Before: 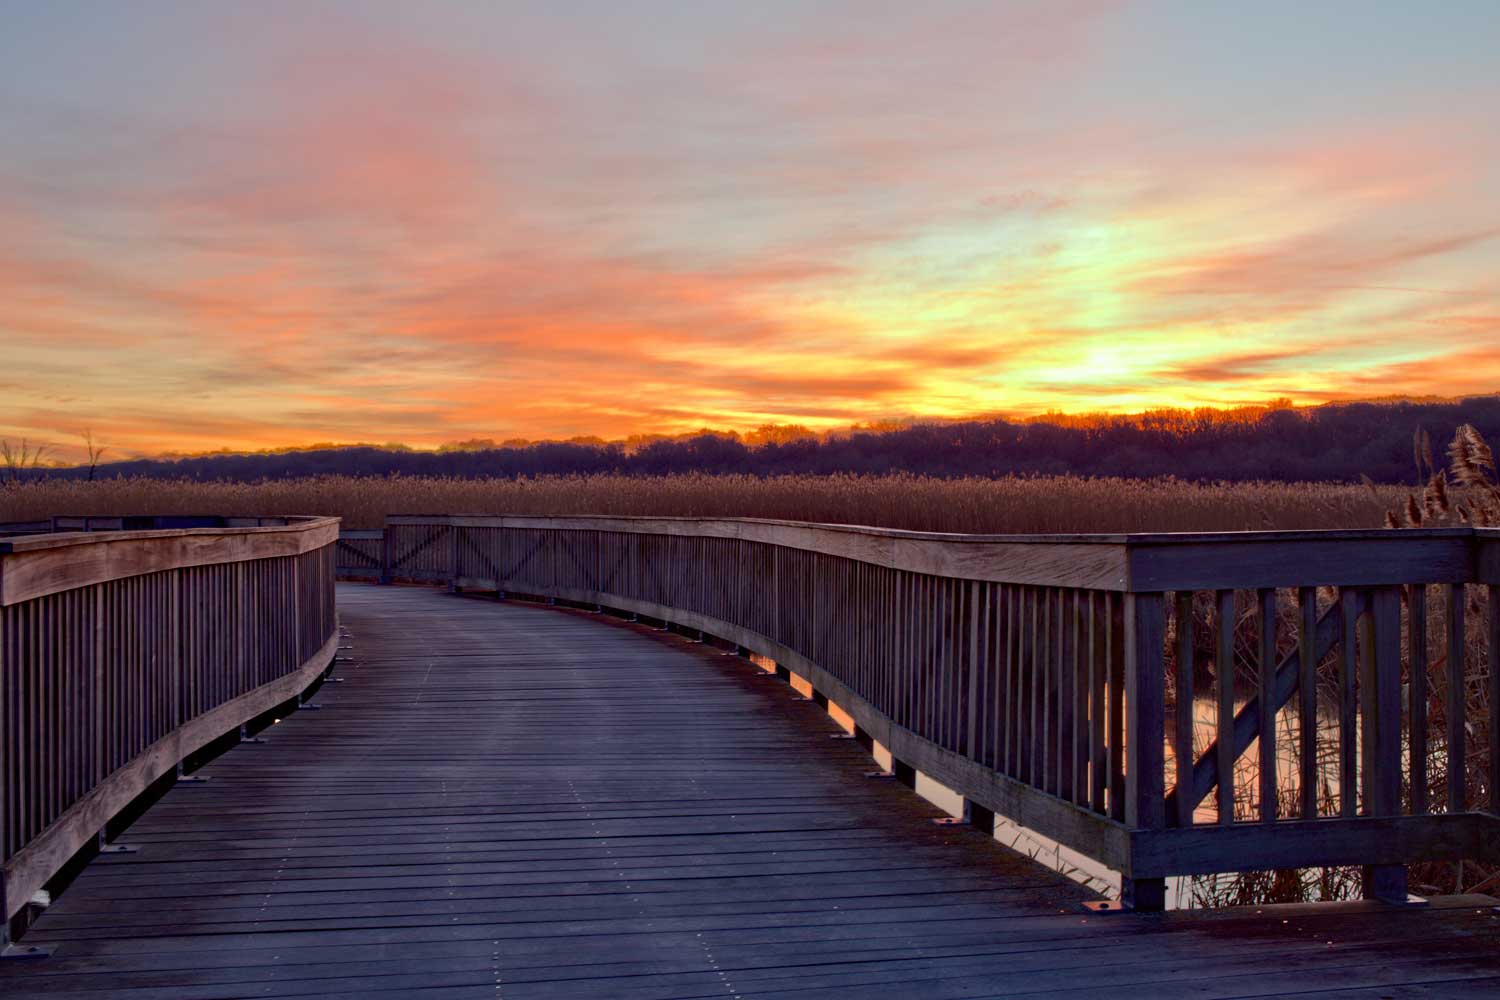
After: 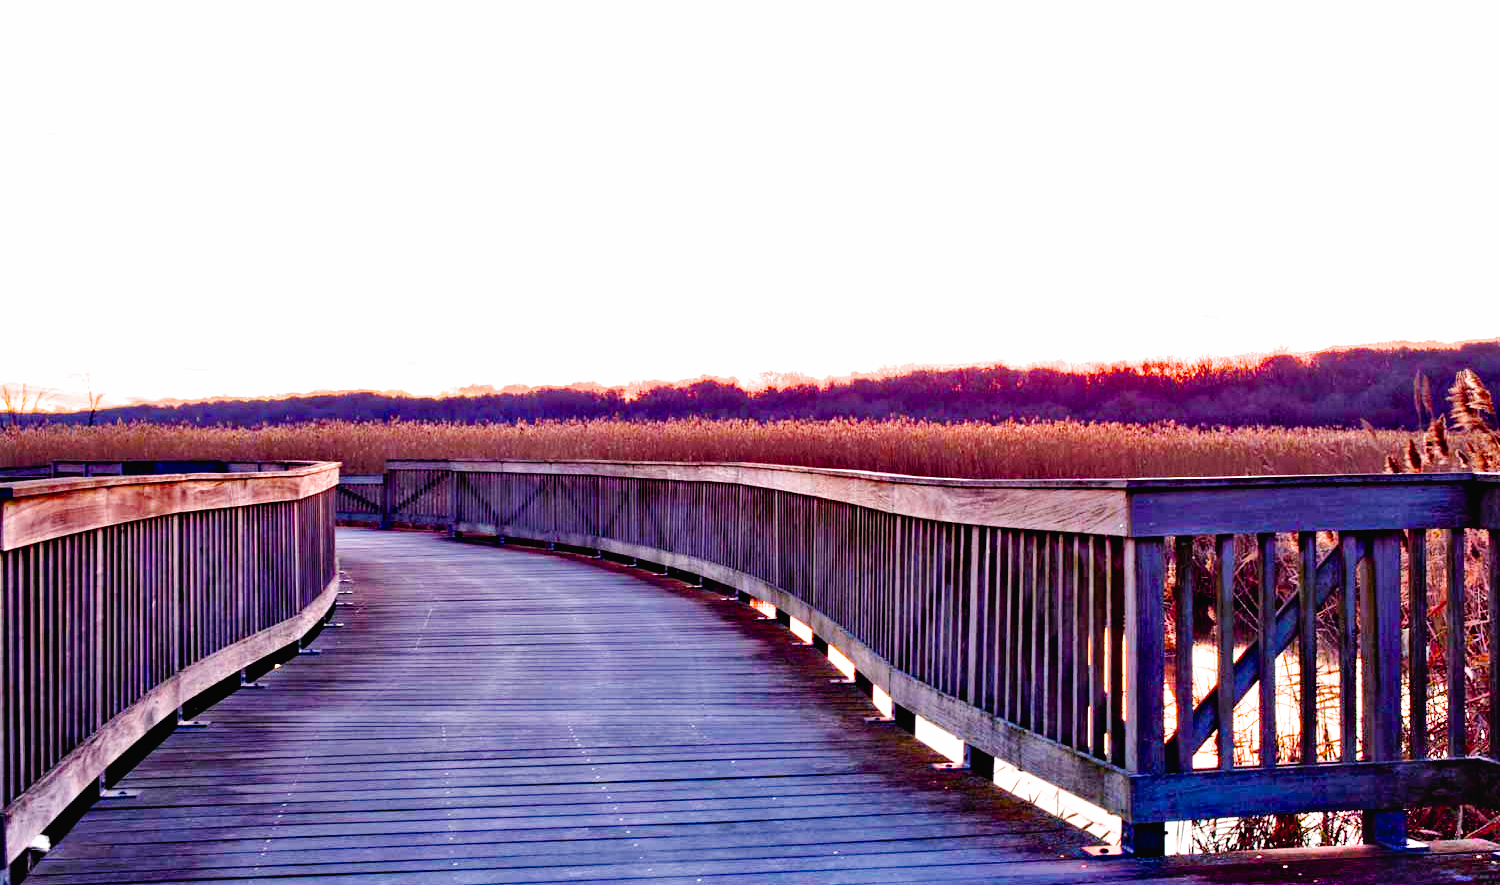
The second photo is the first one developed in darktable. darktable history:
color balance rgb: shadows lift › chroma 2.048%, shadows lift › hue 215.93°, highlights gain › luminance 9.912%, global offset › luminance 0.746%, perceptual saturation grading › global saturation 34.791%, perceptual saturation grading › highlights -24.971%, perceptual saturation grading › shadows 49.447%
tone curve: curves: ch0 [(0, 0.013) (0.054, 0.018) (0.205, 0.197) (0.289, 0.309) (0.382, 0.437) (0.475, 0.552) (0.666, 0.743) (0.791, 0.85) (1, 0.998)]; ch1 [(0, 0) (0.394, 0.338) (0.449, 0.404) (0.499, 0.498) (0.526, 0.528) (0.543, 0.564) (0.589, 0.633) (0.66, 0.687) (0.783, 0.804) (1, 1)]; ch2 [(0, 0) (0.304, 0.31) (0.403, 0.399) (0.441, 0.421) (0.474, 0.466) (0.498, 0.496) (0.524, 0.538) (0.555, 0.584) (0.633, 0.665) (0.7, 0.711) (1, 1)], preserve colors none
crop and rotate: top 5.551%, bottom 5.894%
exposure: black level correction 0, exposure 1.473 EV, compensate highlight preservation false
filmic rgb: black relative exposure -8.22 EV, white relative exposure 2.2 EV, threshold 5.95 EV, target white luminance 99.858%, hardness 7.05, latitude 75.12%, contrast 1.321, highlights saturation mix -2.61%, shadows ↔ highlights balance 29.9%, color science v6 (2022), enable highlight reconstruction true
shadows and highlights: shadows 52.99, soften with gaussian
